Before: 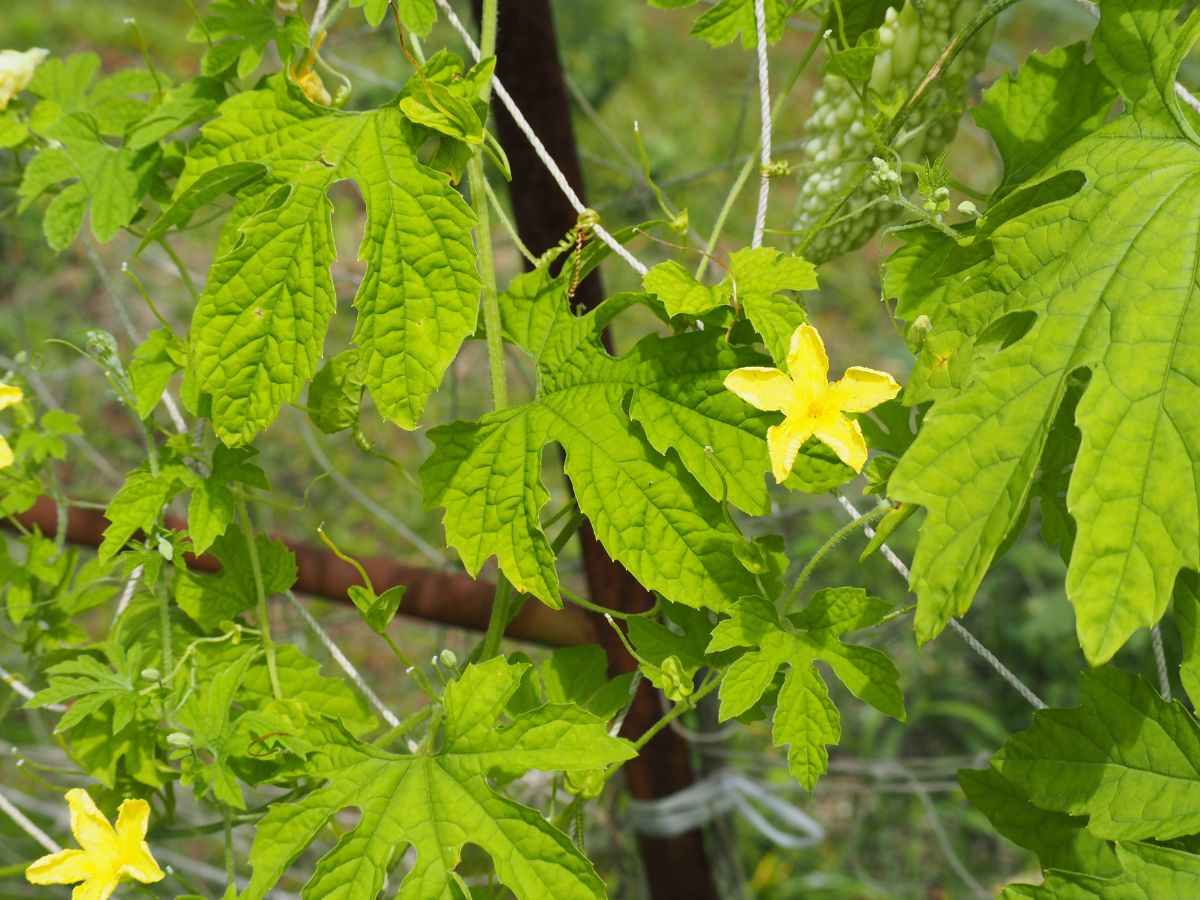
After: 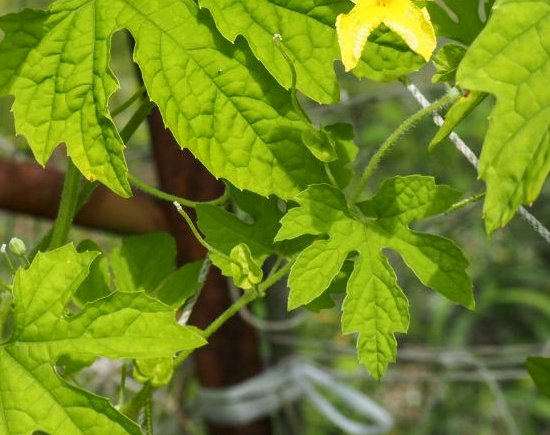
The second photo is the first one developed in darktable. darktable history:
local contrast: on, module defaults
crop: left 35.976%, top 45.819%, right 18.162%, bottom 5.807%
